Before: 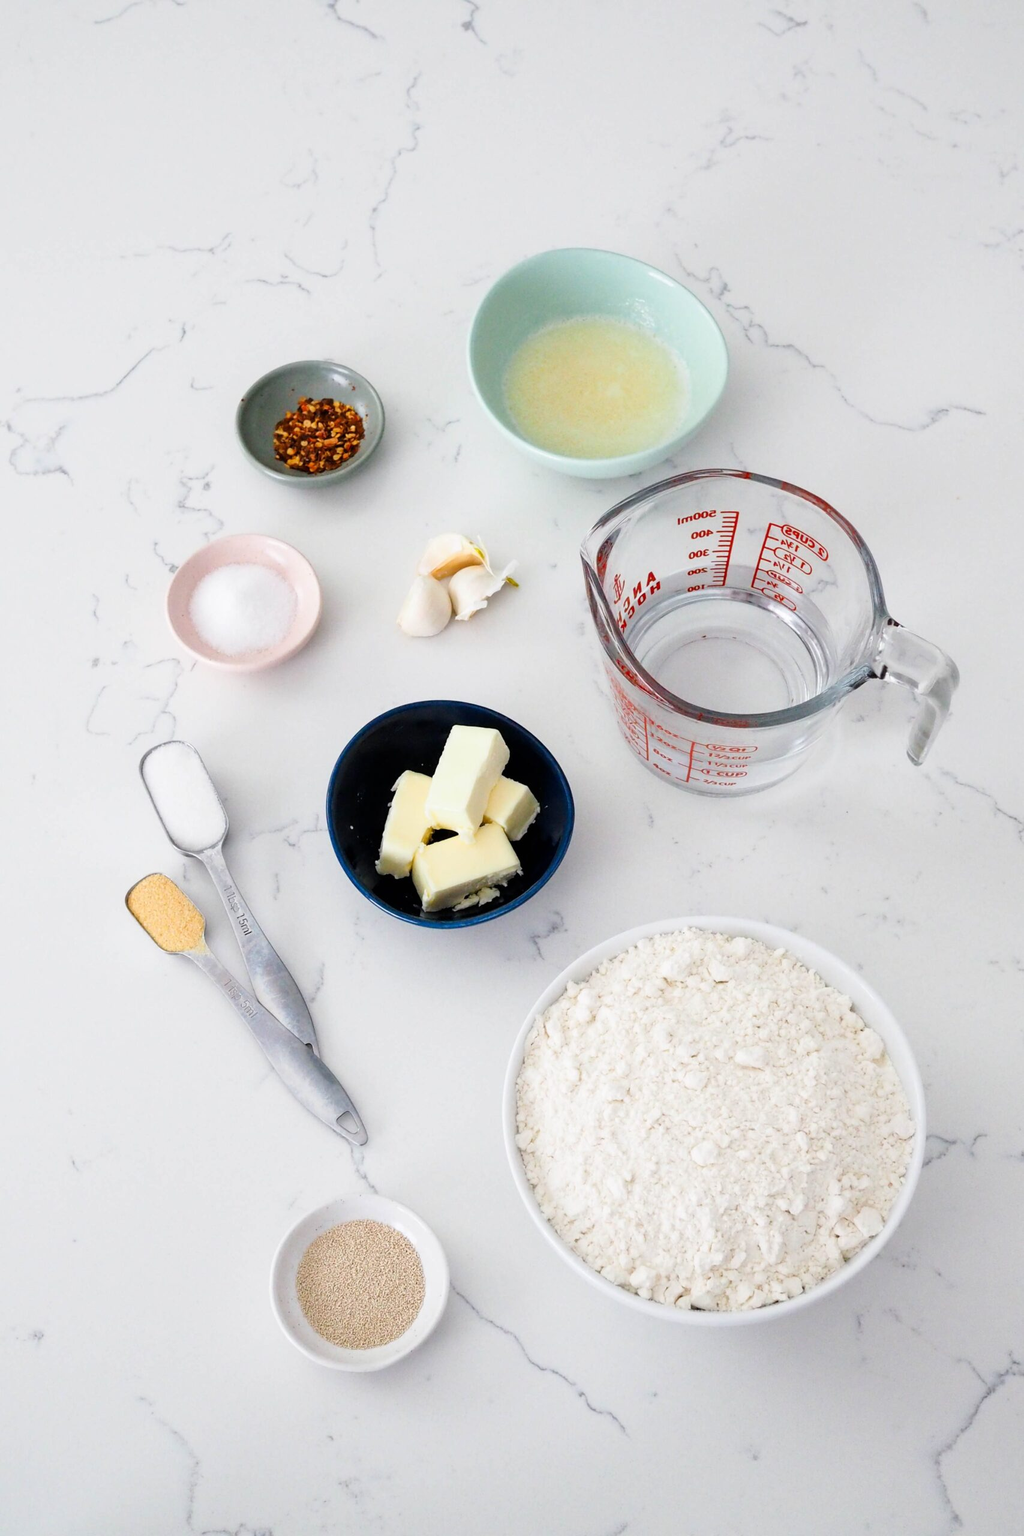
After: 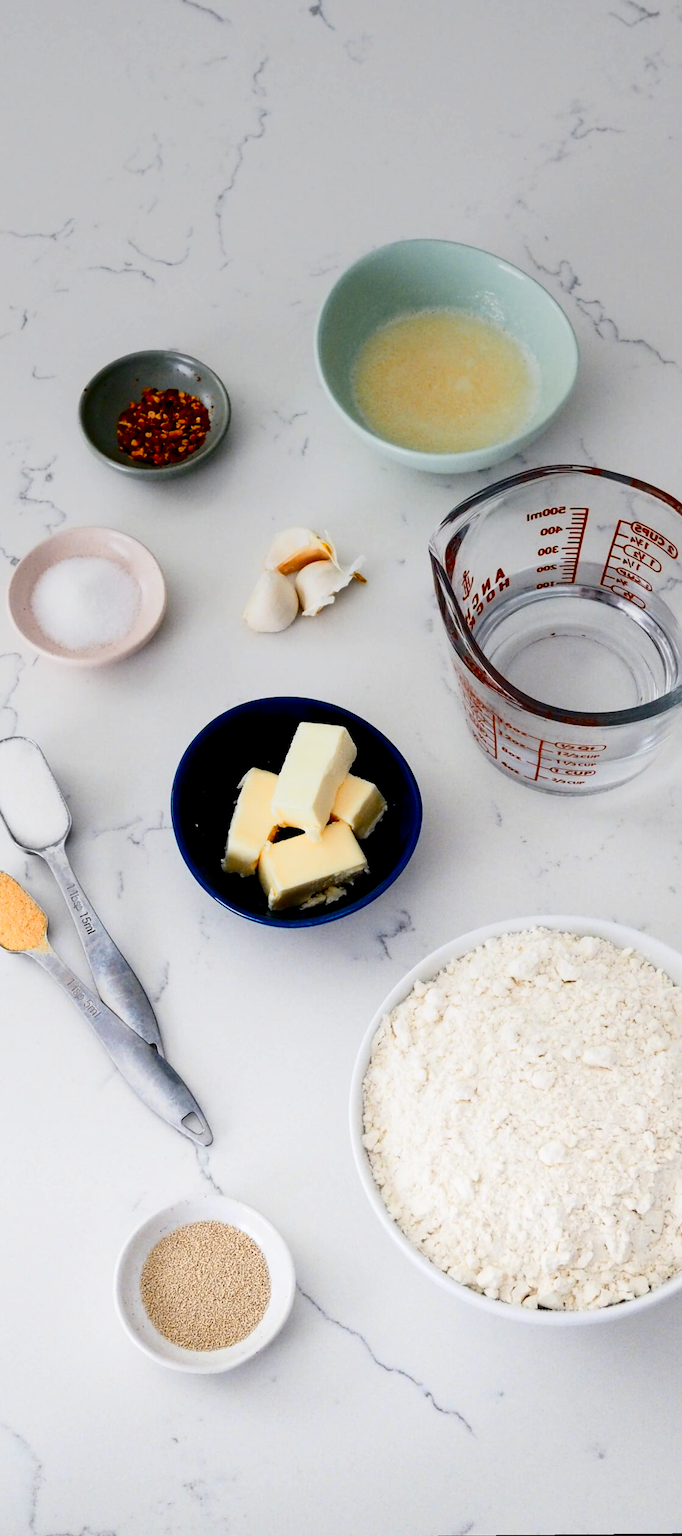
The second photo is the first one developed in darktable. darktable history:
crop: left 15.419%, right 17.914%
exposure: black level correction 0.012, compensate highlight preservation false
rotate and perspective: rotation 0.174°, lens shift (vertical) 0.013, lens shift (horizontal) 0.019, shear 0.001, automatic cropping original format, crop left 0.007, crop right 0.991, crop top 0.016, crop bottom 0.997
contrast brightness saturation: contrast 0.24, brightness -0.24, saturation 0.14
color zones: curves: ch1 [(0, 0.455) (0.063, 0.455) (0.286, 0.495) (0.429, 0.5) (0.571, 0.5) (0.714, 0.5) (0.857, 0.5) (1, 0.455)]; ch2 [(0, 0.532) (0.063, 0.521) (0.233, 0.447) (0.429, 0.489) (0.571, 0.5) (0.714, 0.5) (0.857, 0.5) (1, 0.532)]
graduated density: on, module defaults
color contrast: green-magenta contrast 0.85, blue-yellow contrast 1.25, unbound 0
